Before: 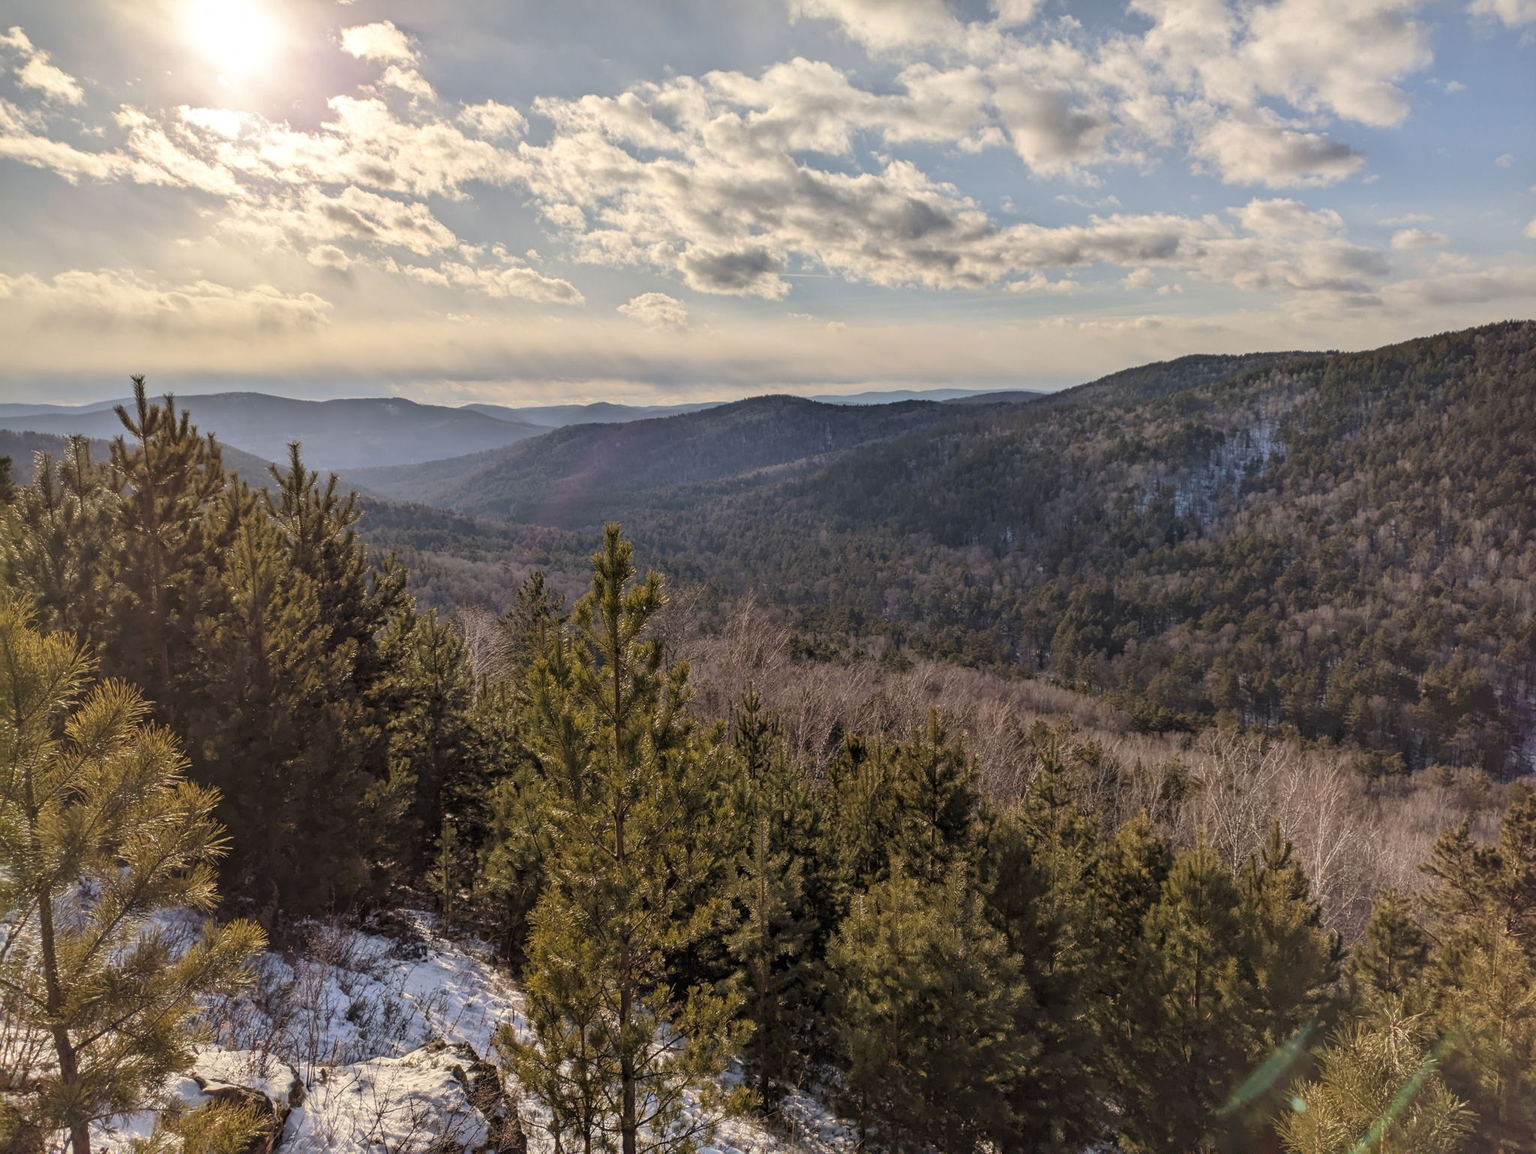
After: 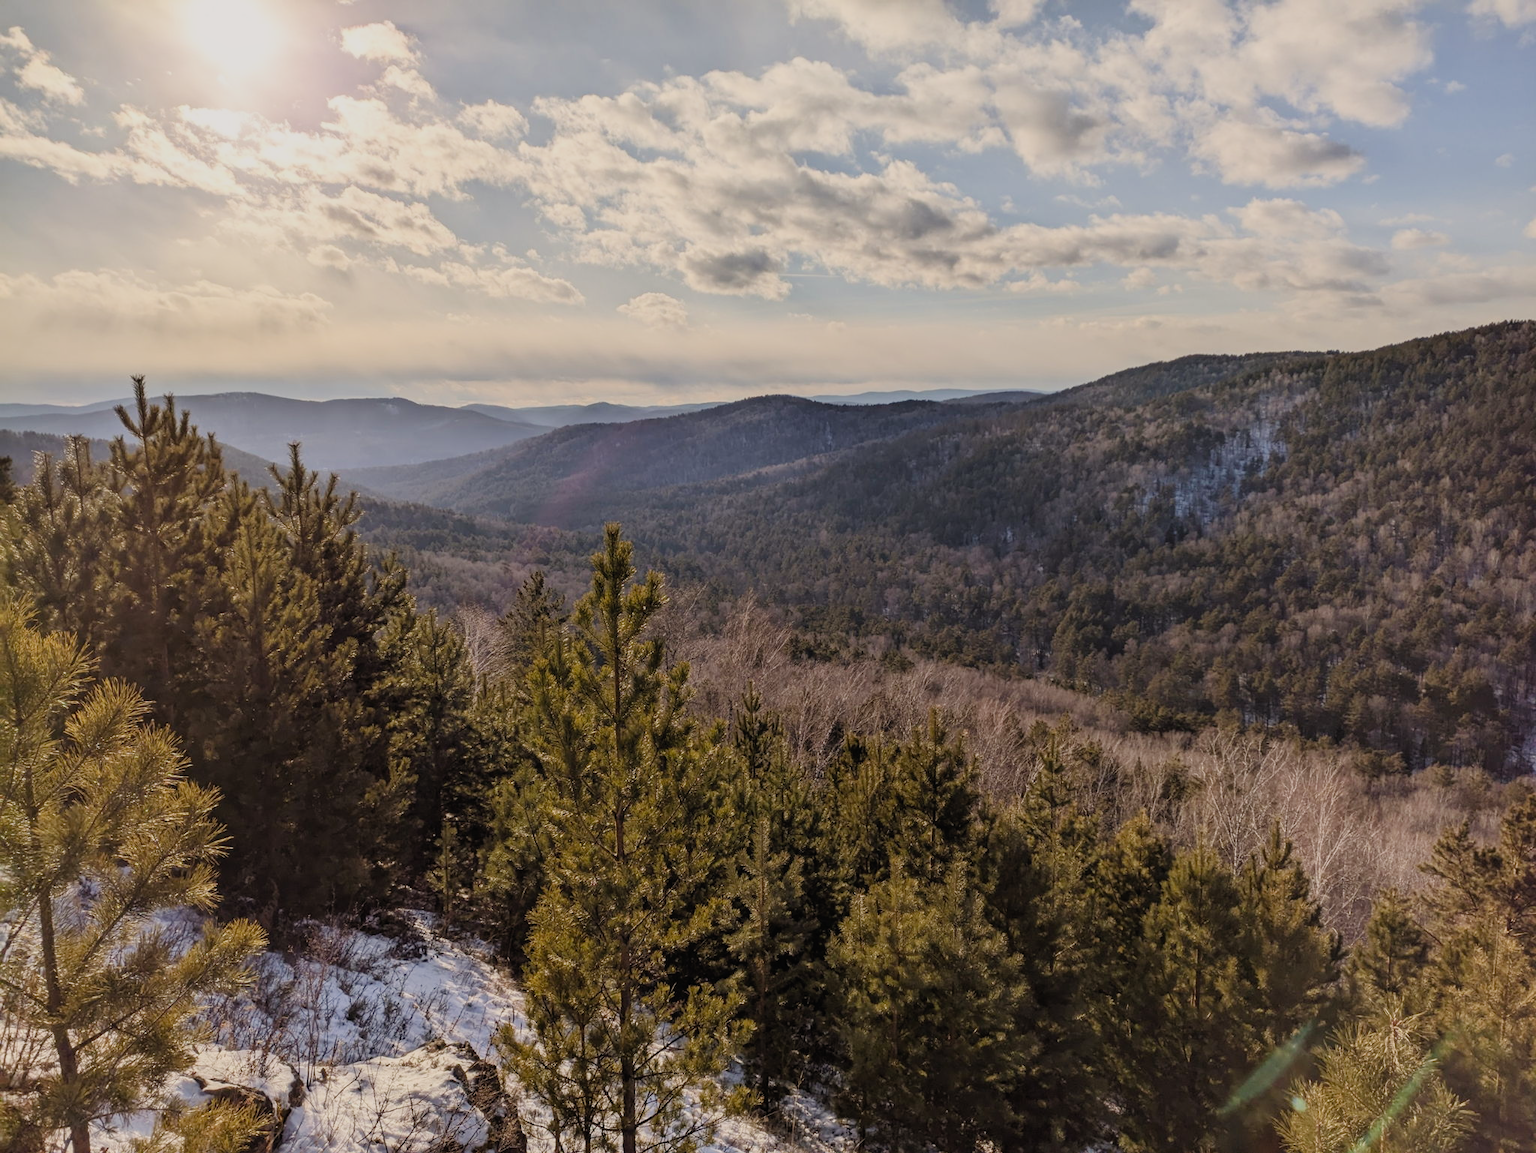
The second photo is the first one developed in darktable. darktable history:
filmic rgb: black relative exposure -16 EV, white relative exposure 6.92 EV, hardness 4.7
color balance rgb: shadows lift › chroma 1%, shadows lift › hue 28.8°, power › hue 60°, highlights gain › chroma 1%, highlights gain › hue 60°, global offset › luminance 0.25%, perceptual saturation grading › highlights -20%, perceptual saturation grading › shadows 20%, perceptual brilliance grading › highlights 10%, perceptual brilliance grading › shadows -5%, global vibrance 19.67%
local contrast: mode bilateral grid, contrast 100, coarseness 100, detail 94%, midtone range 0.2
